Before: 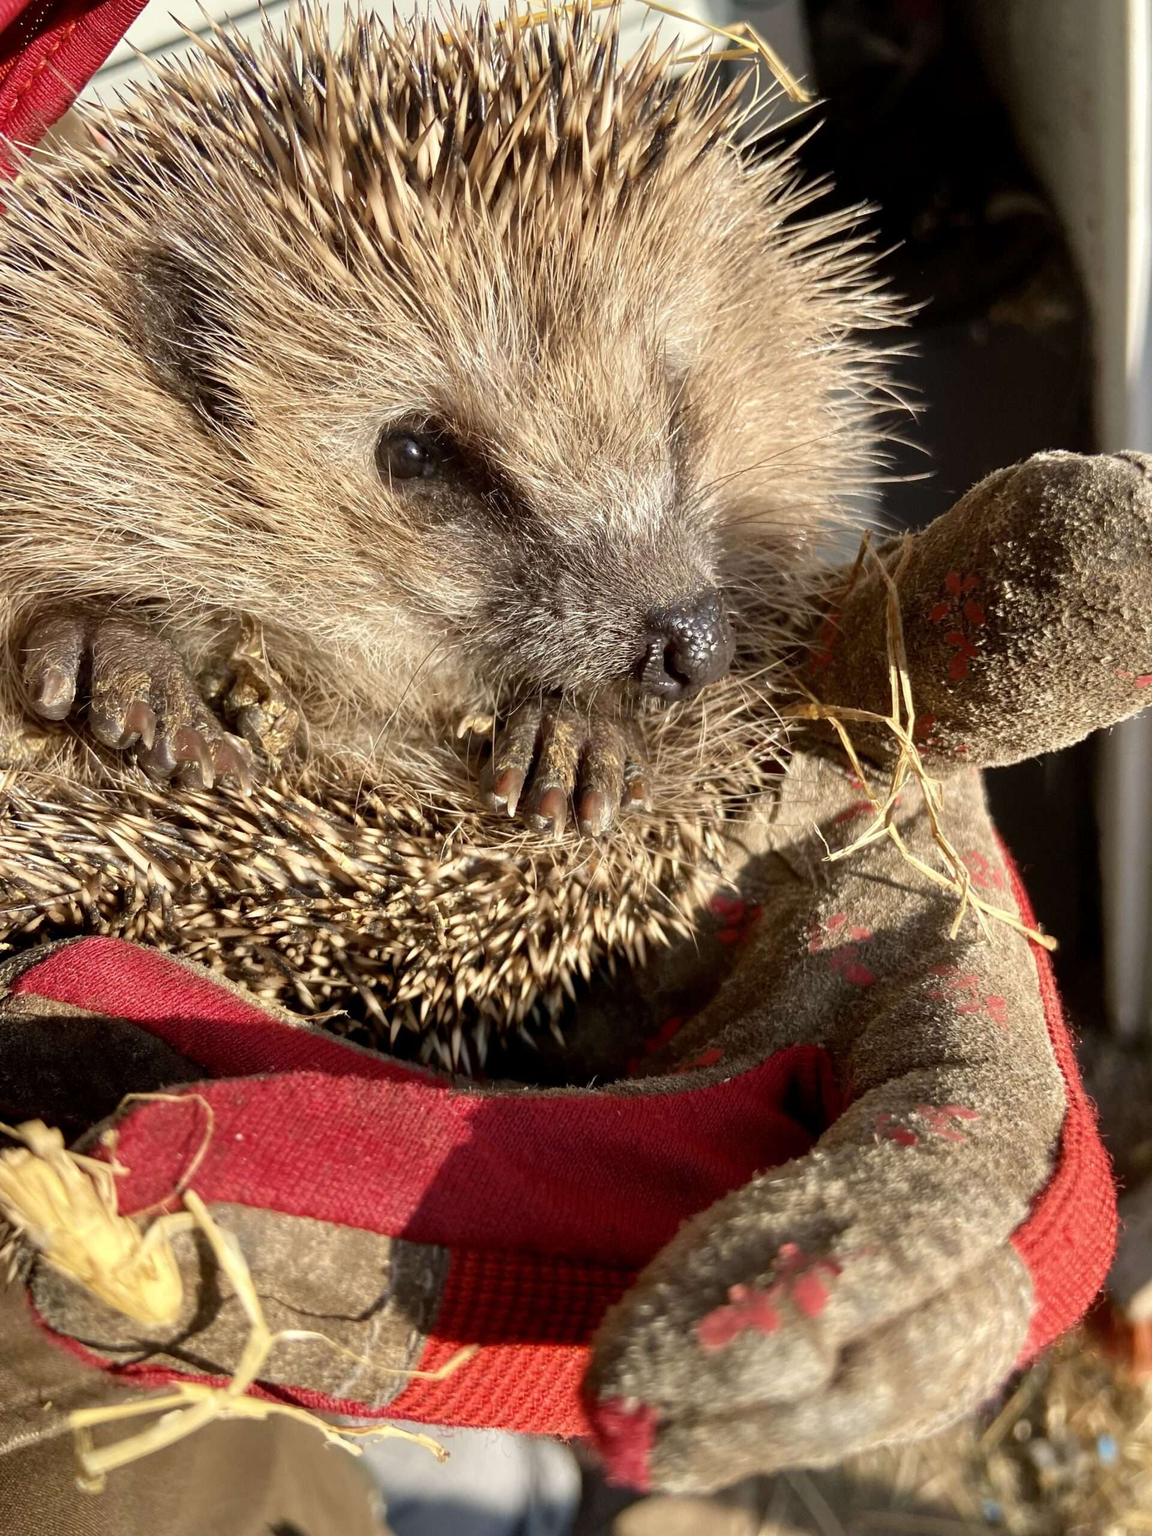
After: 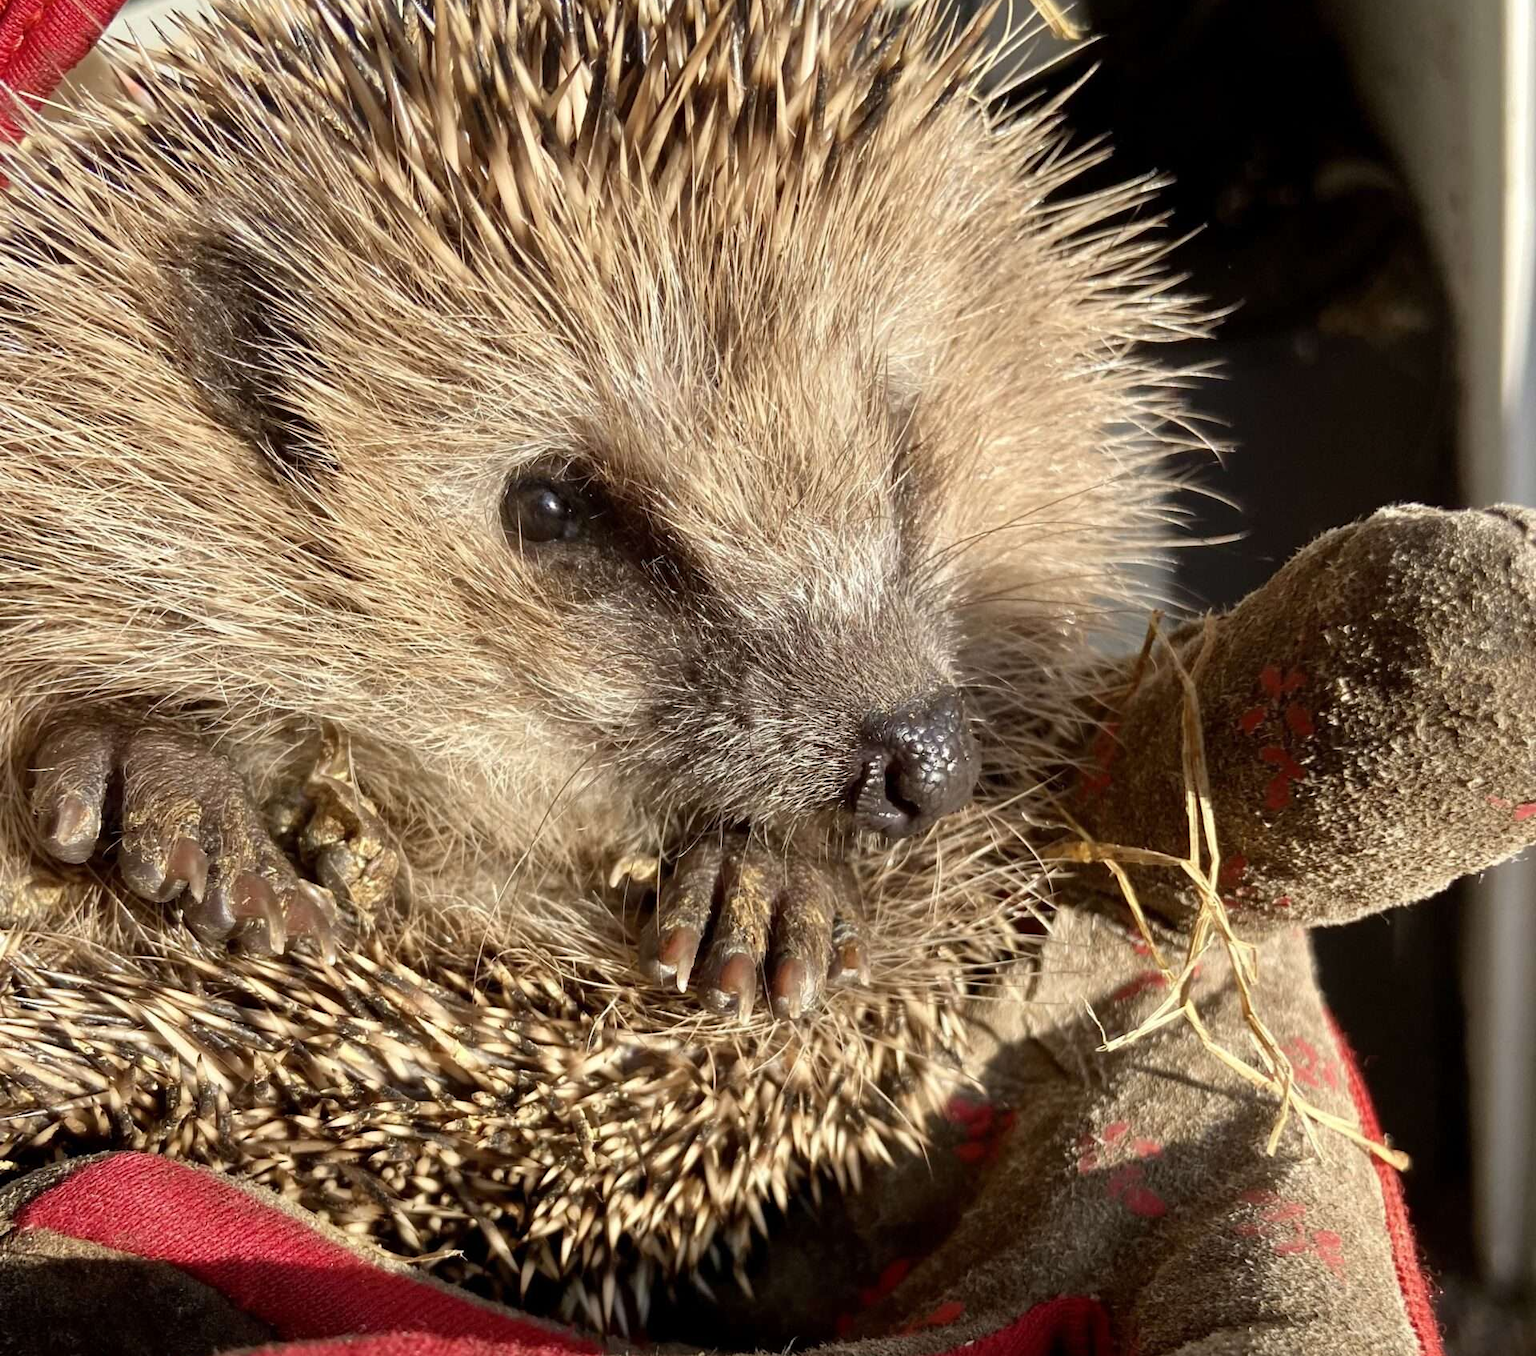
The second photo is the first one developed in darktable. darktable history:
crop and rotate: top 4.736%, bottom 29.028%
